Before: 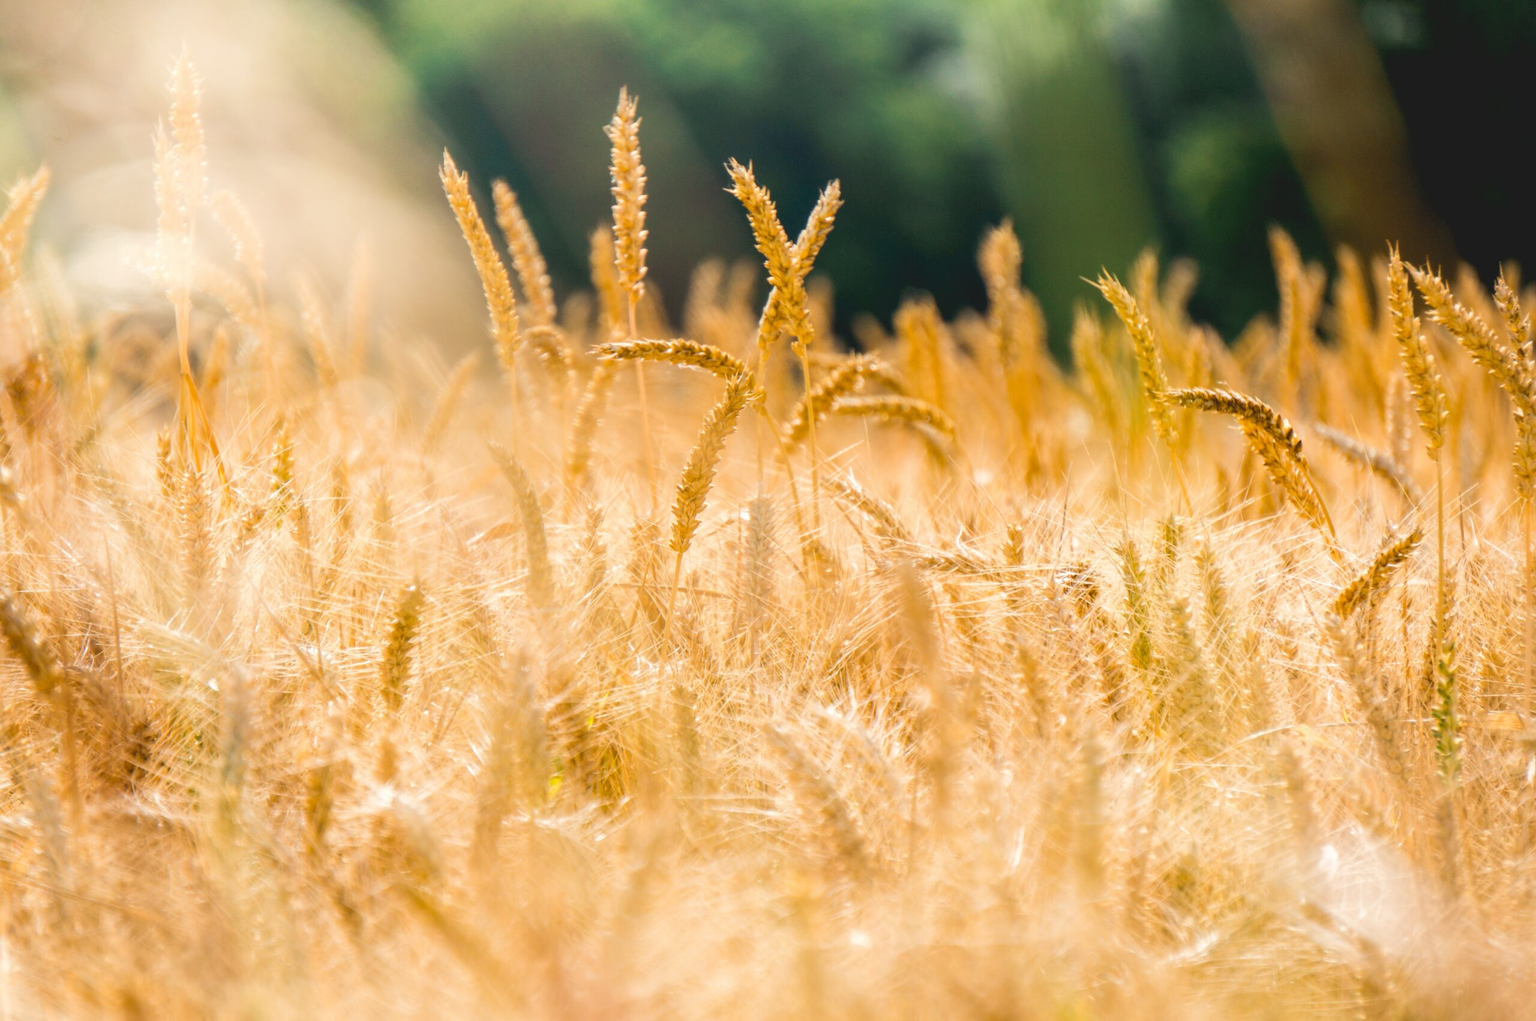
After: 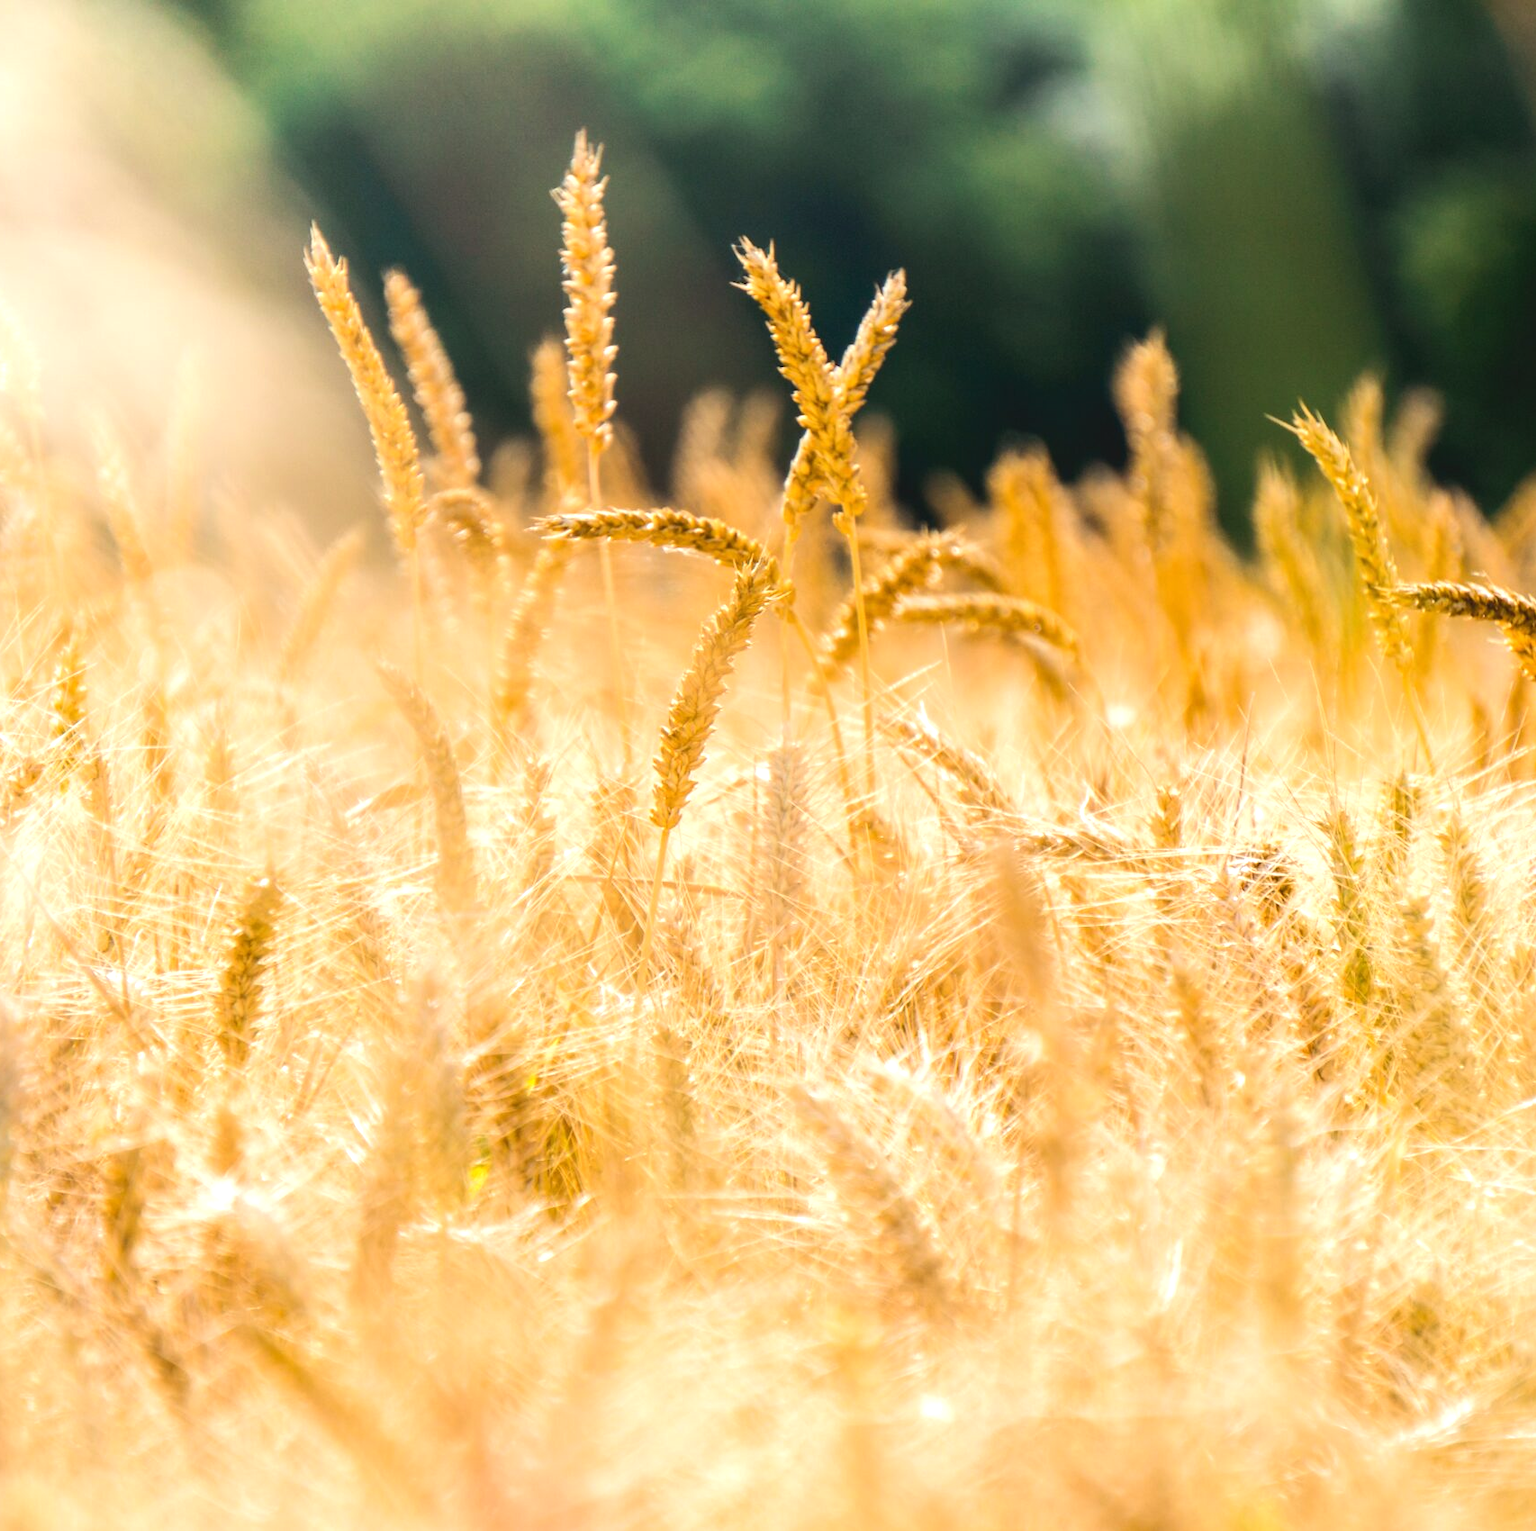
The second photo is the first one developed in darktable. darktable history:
crop: left 15.419%, right 17.914%
tone equalizer: -8 EV -0.417 EV, -7 EV -0.389 EV, -6 EV -0.333 EV, -5 EV -0.222 EV, -3 EV 0.222 EV, -2 EV 0.333 EV, -1 EV 0.389 EV, +0 EV 0.417 EV, edges refinement/feathering 500, mask exposure compensation -1.57 EV, preserve details no
